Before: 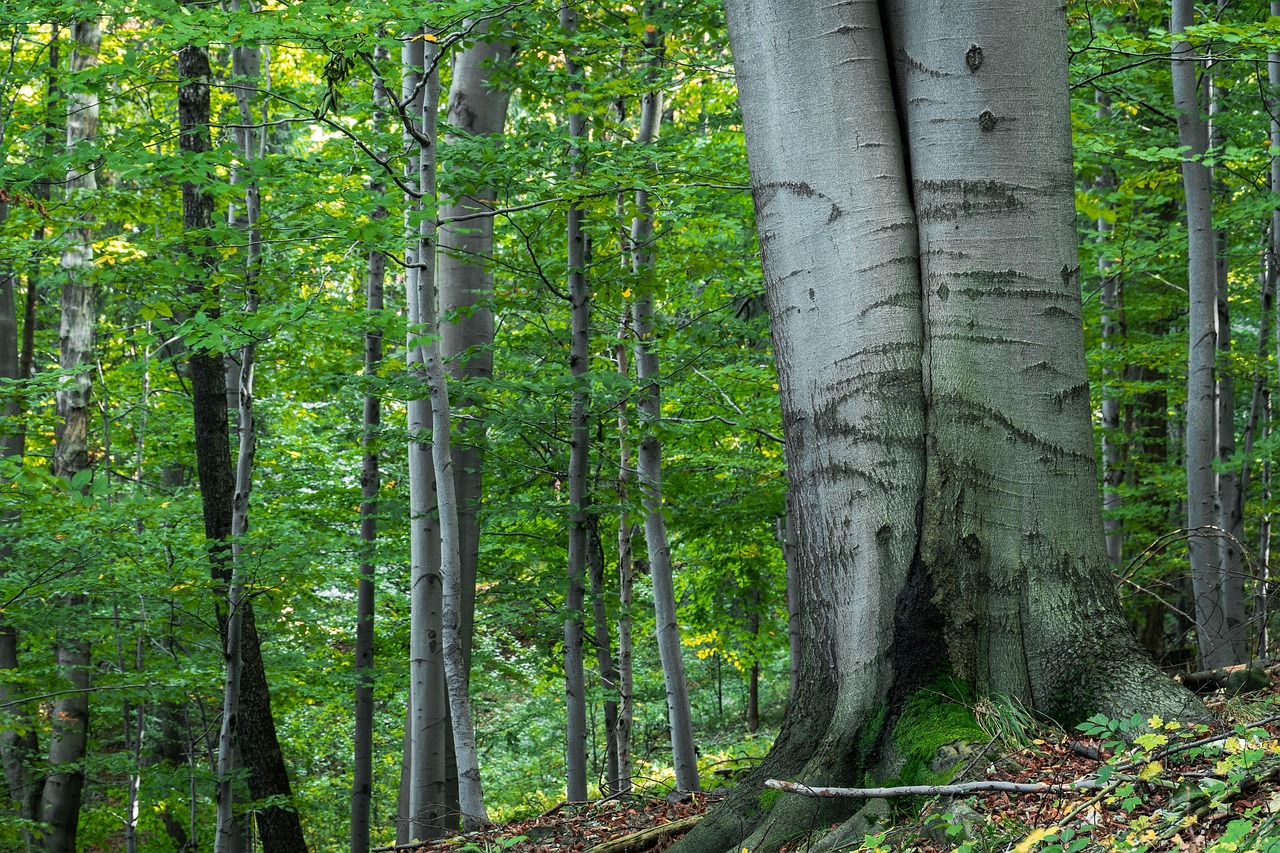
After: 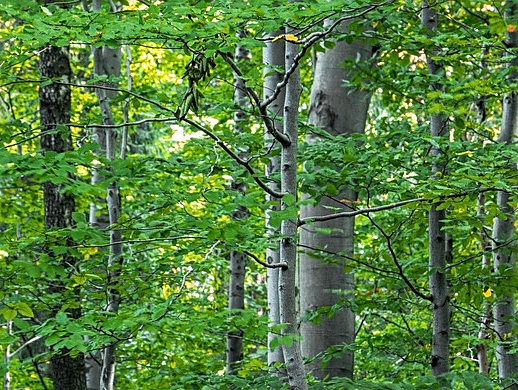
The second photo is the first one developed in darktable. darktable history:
crop and rotate: left 10.88%, top 0.082%, right 48.634%, bottom 54.18%
local contrast: detail 118%
sharpen: on, module defaults
